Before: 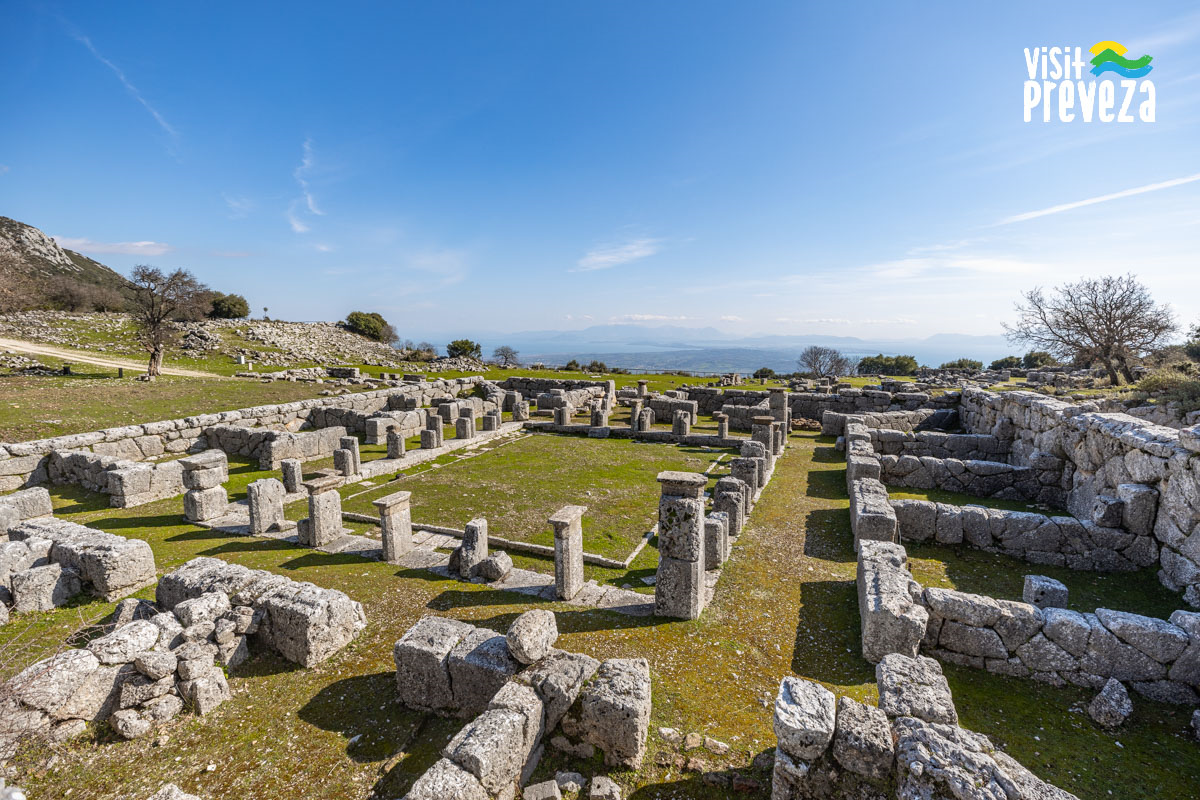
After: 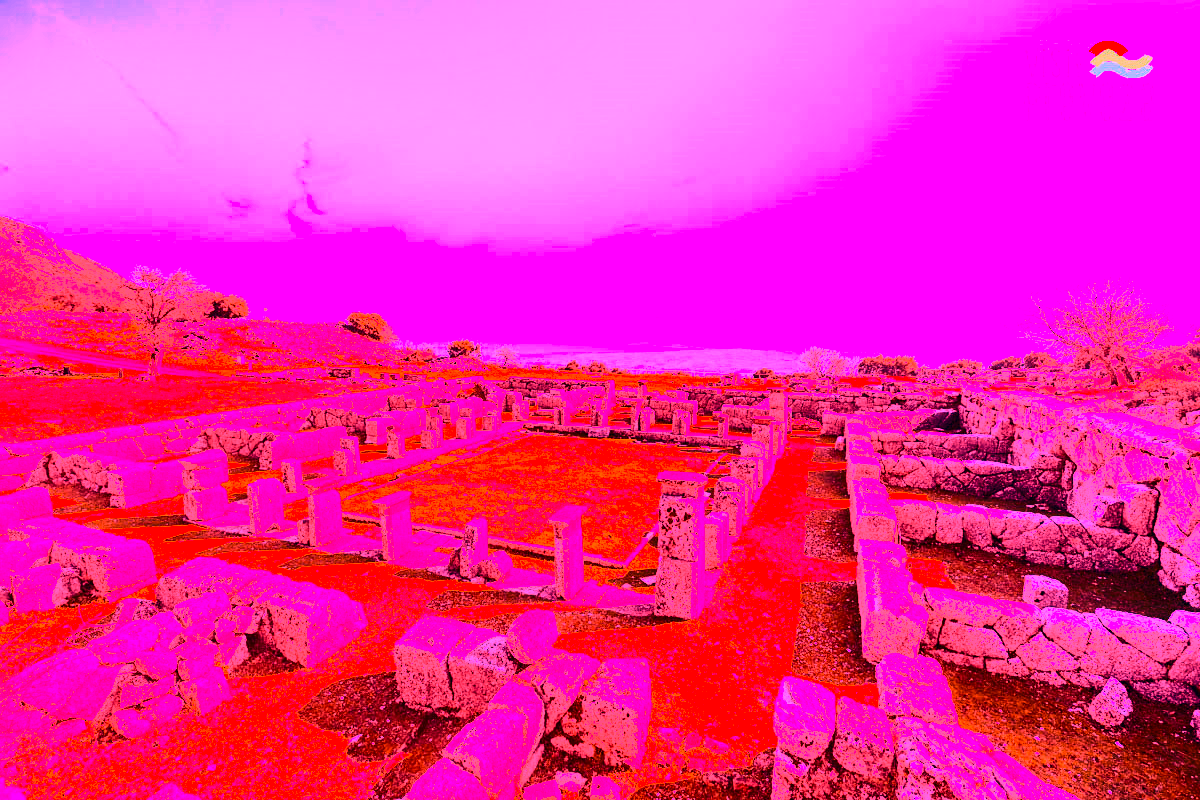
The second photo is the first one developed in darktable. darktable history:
local contrast: mode bilateral grid, contrast 20, coarseness 50, detail 120%, midtone range 0.2
color balance: output saturation 110%
color correction: highlights a* 0.207, highlights b* 2.7, shadows a* -0.874, shadows b* -4.78
contrast brightness saturation: contrast 0.28
white balance: red 4.26, blue 1.802
